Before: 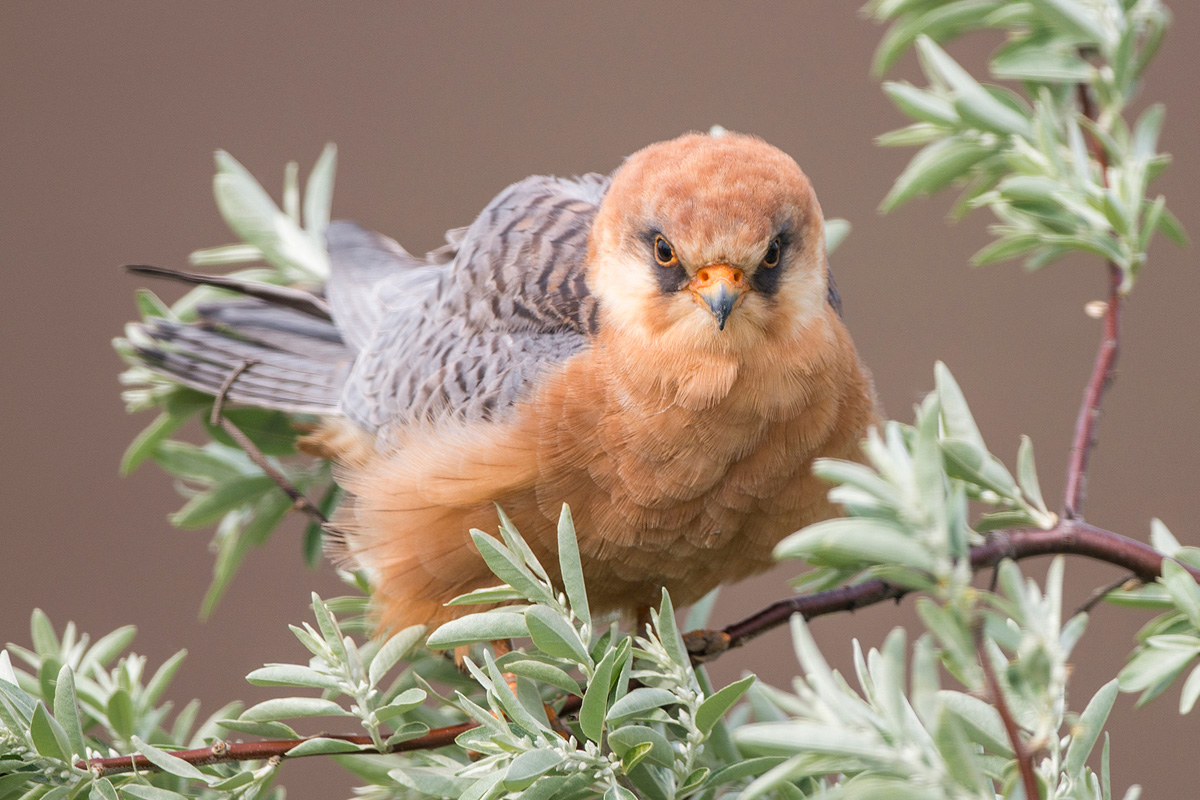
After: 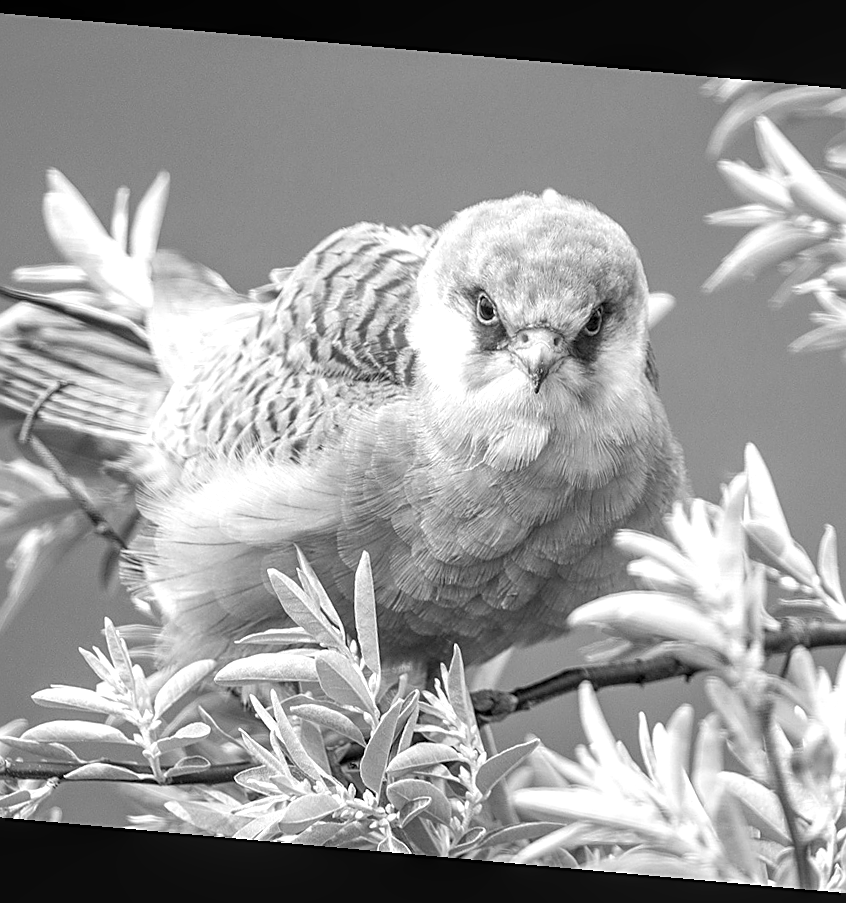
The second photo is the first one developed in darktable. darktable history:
monochrome: on, module defaults
local contrast: on, module defaults
white balance: emerald 1
exposure: exposure 0.574 EV, compensate highlight preservation false
crop and rotate: left 17.732%, right 15.423%
rotate and perspective: rotation 5.12°, automatic cropping off
sharpen: on, module defaults
